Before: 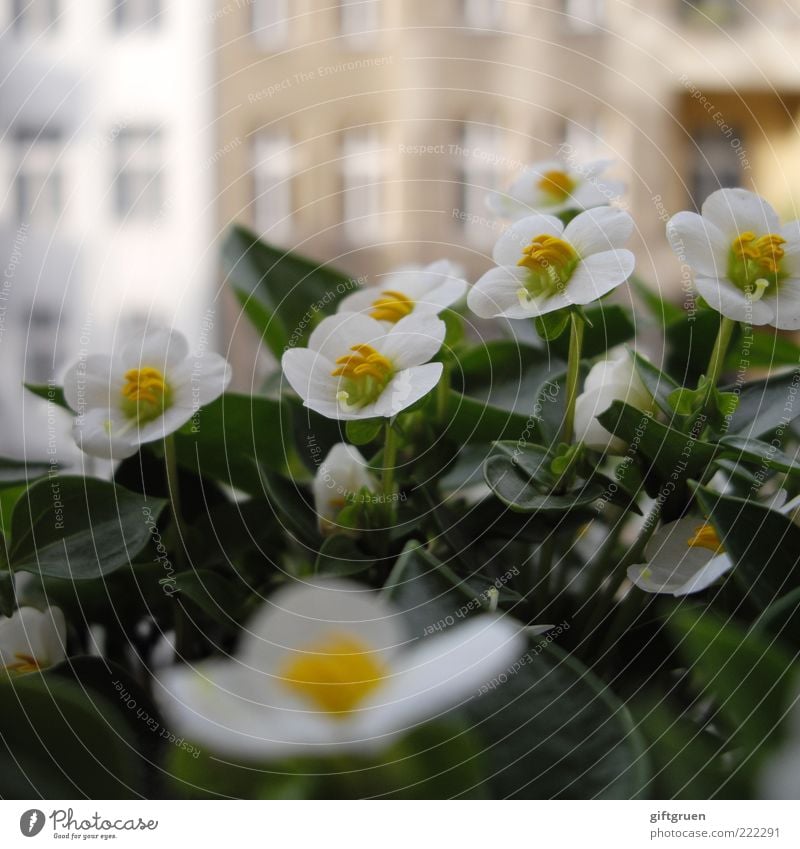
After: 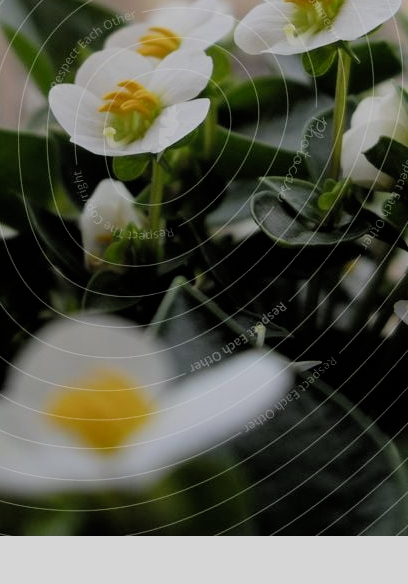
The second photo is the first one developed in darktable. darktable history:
crop and rotate: left 29.152%, top 31.135%, right 19.802%
exposure: black level correction 0.005, exposure 0.017 EV, compensate exposure bias true, compensate highlight preservation false
filmic rgb: black relative exposure -7.98 EV, white relative exposure 4.02 EV, threshold 3.02 EV, hardness 4.1, add noise in highlights 0.001, color science v3 (2019), use custom middle-gray values true, contrast in highlights soft, enable highlight reconstruction true
